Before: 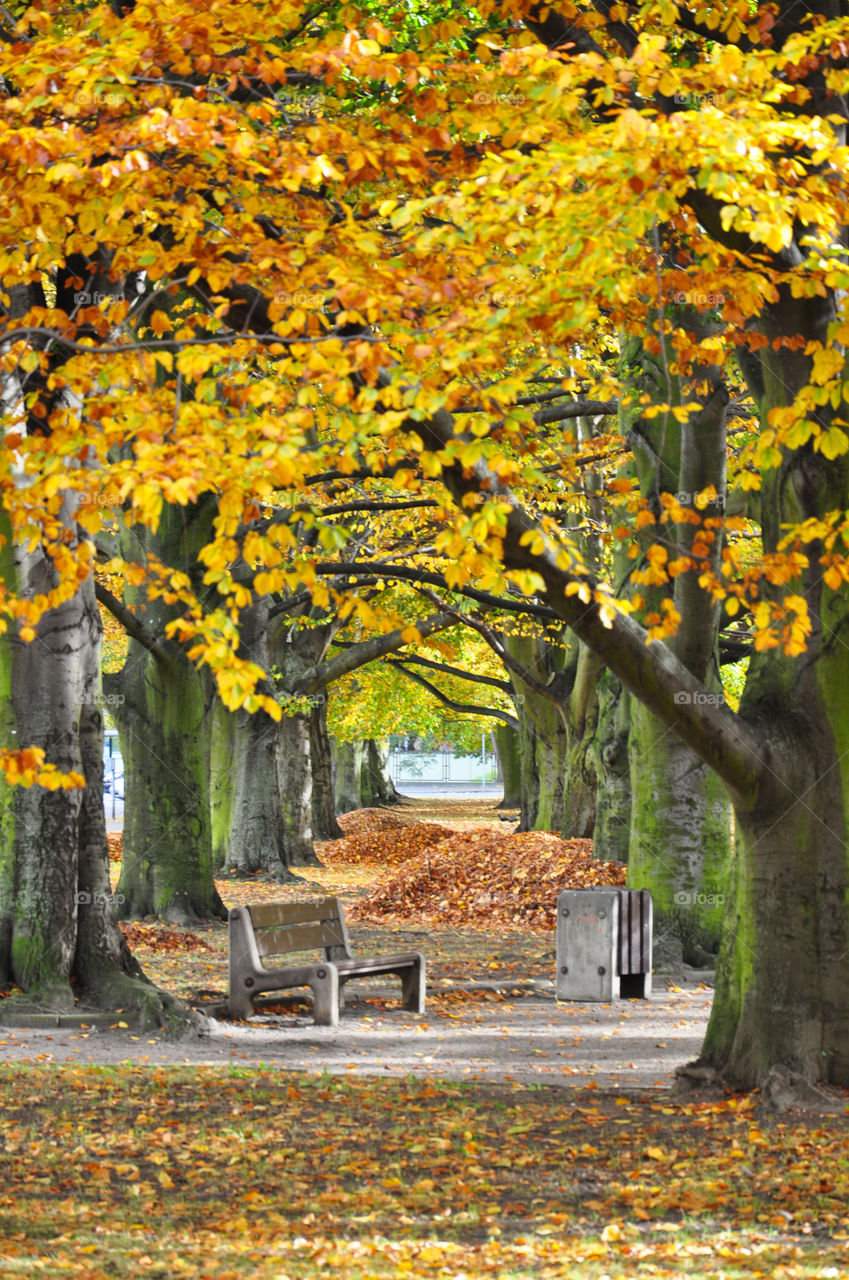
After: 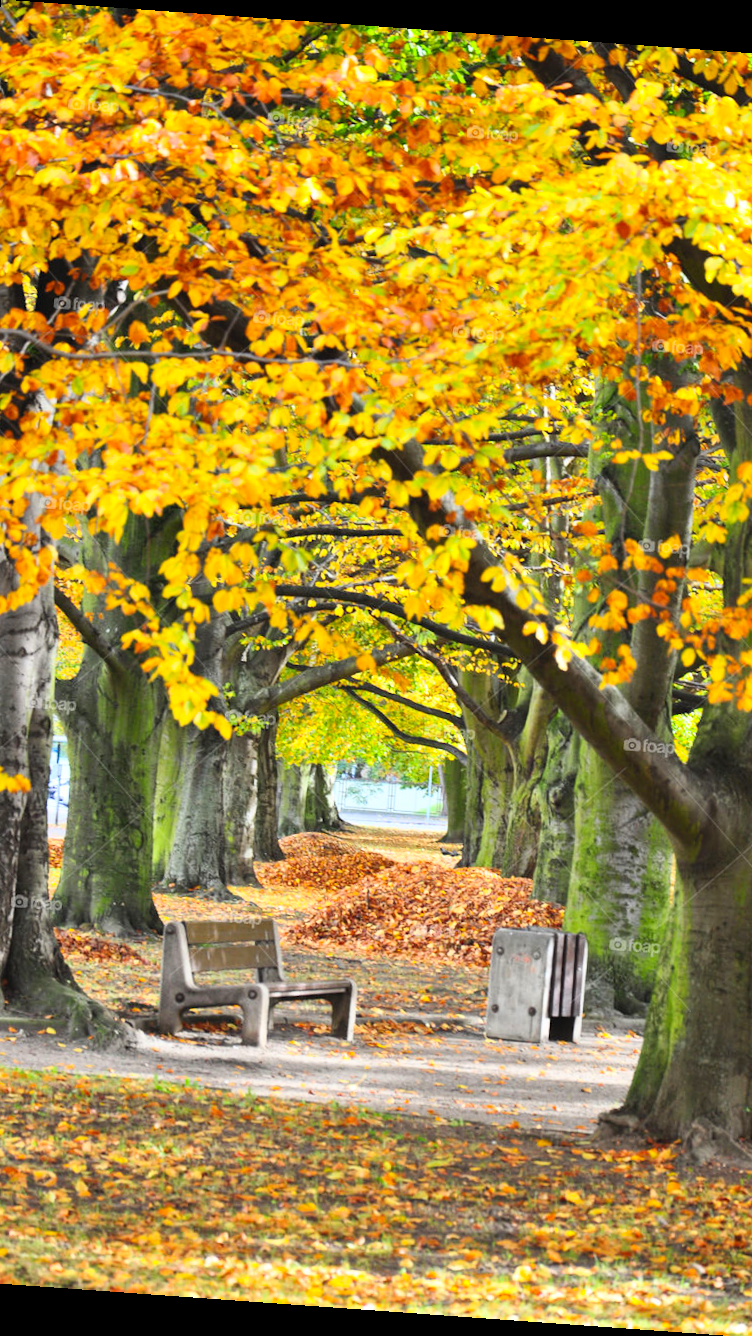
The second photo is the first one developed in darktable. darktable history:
crop and rotate: left 9.597%, right 10.195%
tone equalizer: on, module defaults
rotate and perspective: rotation 4.1°, automatic cropping off
contrast brightness saturation: contrast 0.2, brightness 0.16, saturation 0.22
